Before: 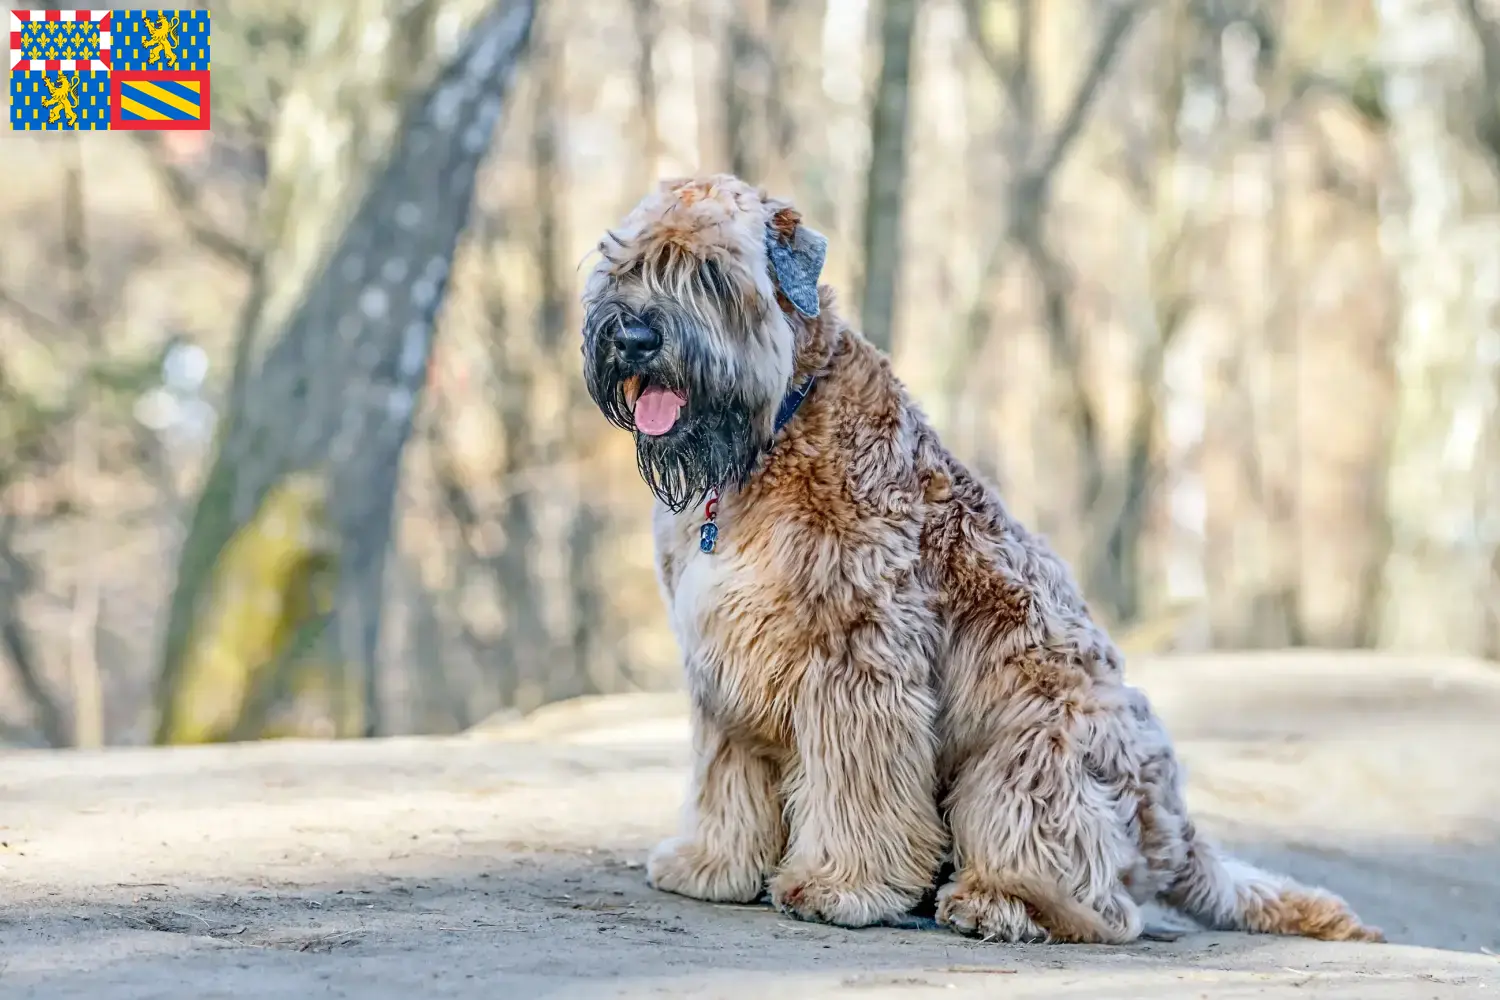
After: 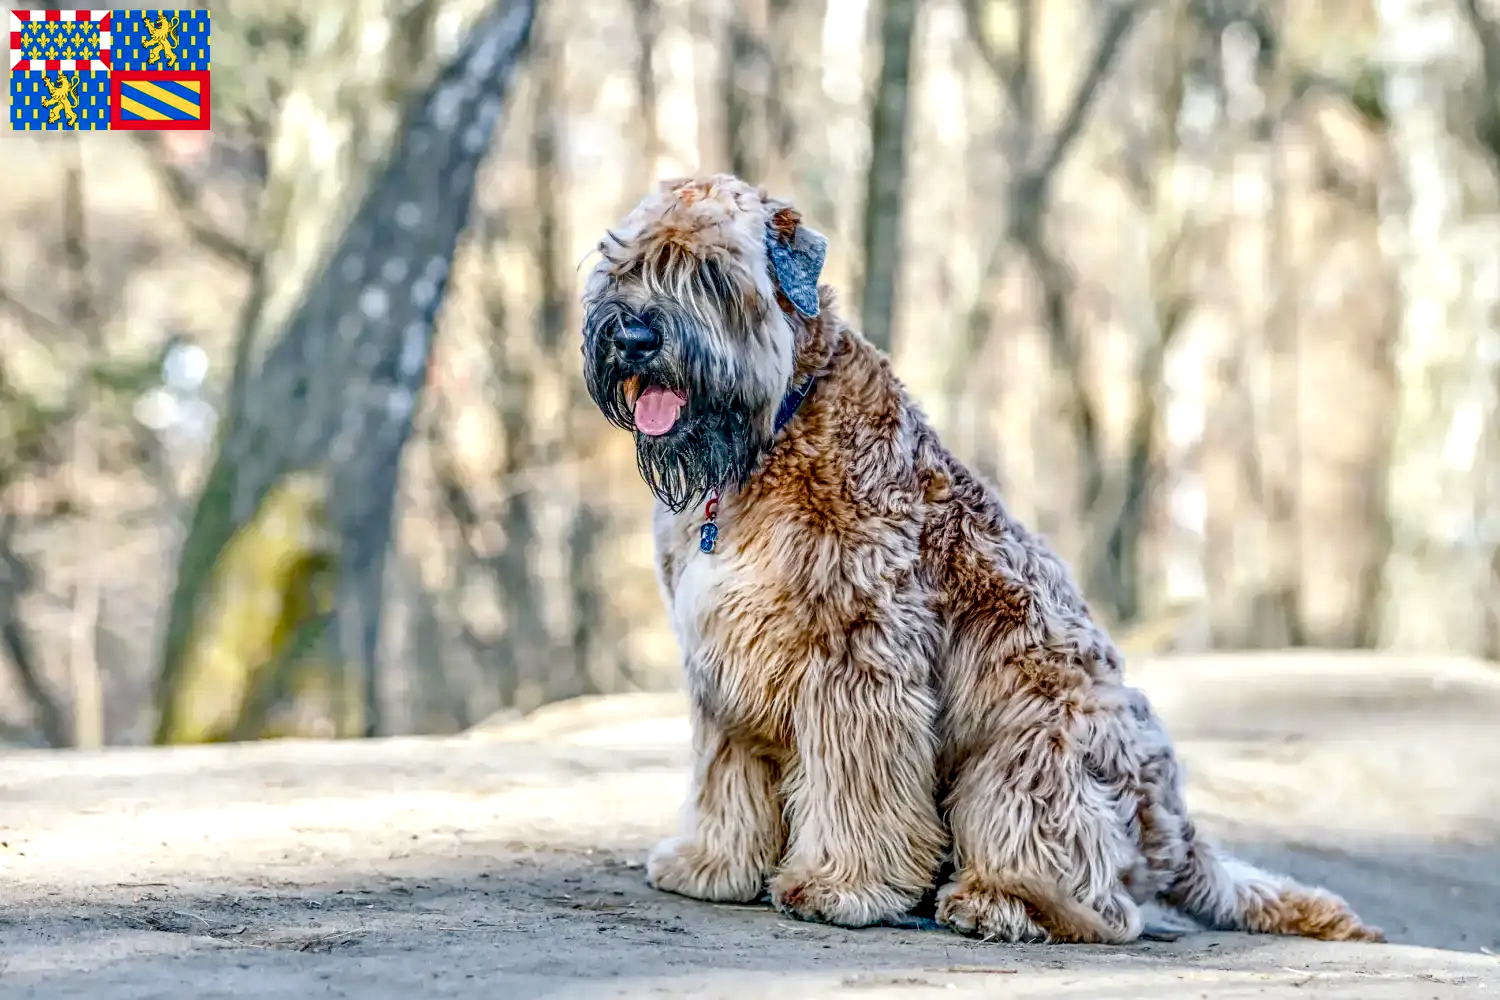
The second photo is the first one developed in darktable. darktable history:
color balance rgb: linear chroma grading › global chroma 20.595%, perceptual saturation grading › global saturation 0.525%, perceptual saturation grading › highlights -25.76%, perceptual saturation grading › shadows 29.349%
local contrast: detail 150%
